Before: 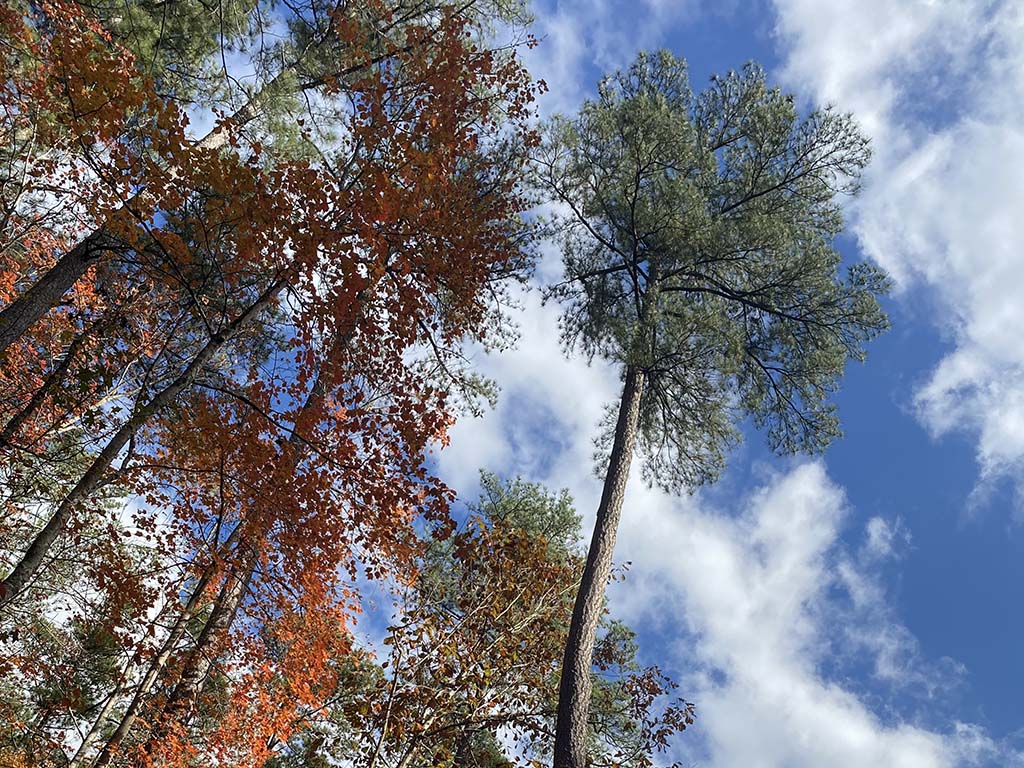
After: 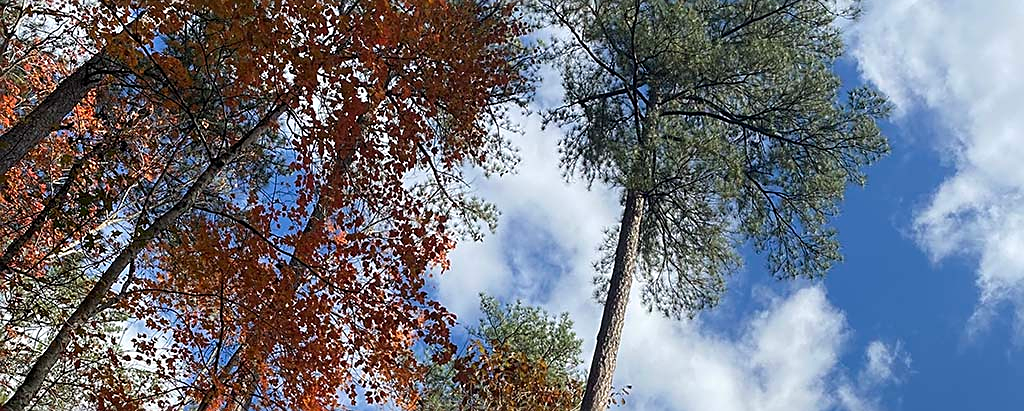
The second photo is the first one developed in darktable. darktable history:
sharpen: on, module defaults
crop and rotate: top 23.043%, bottom 23.437%
